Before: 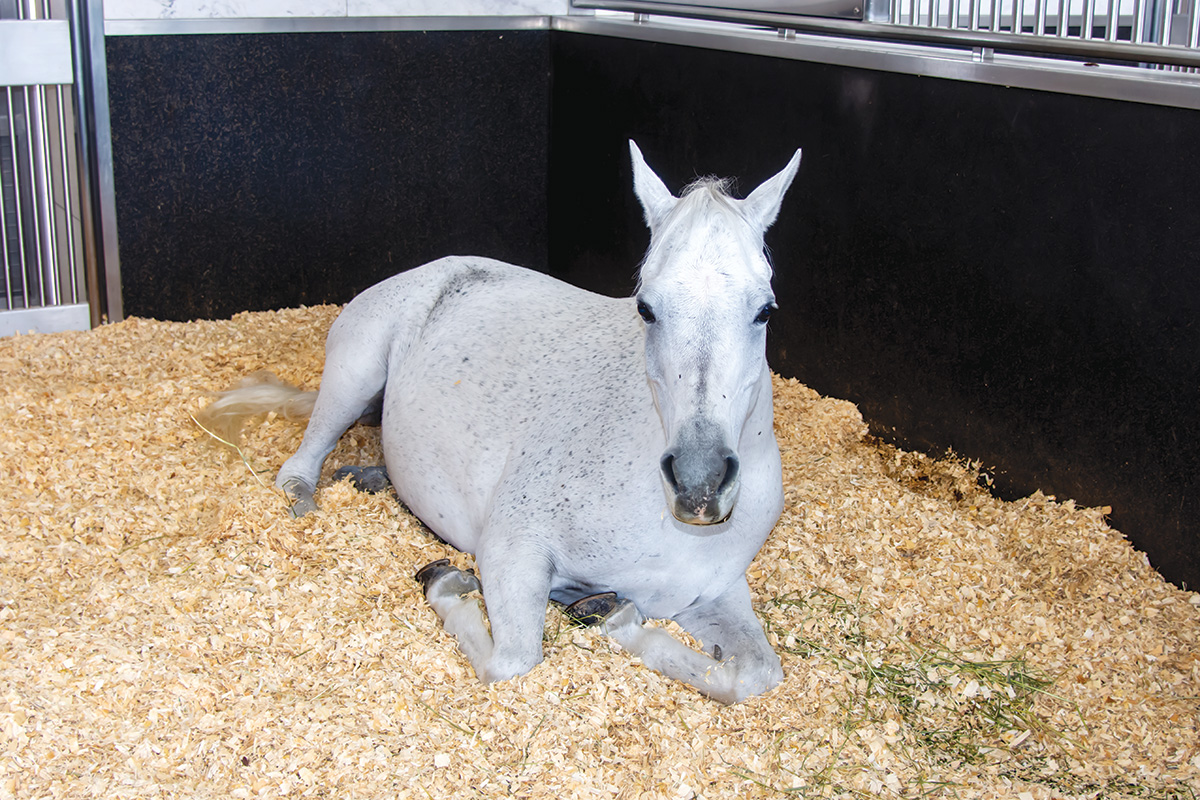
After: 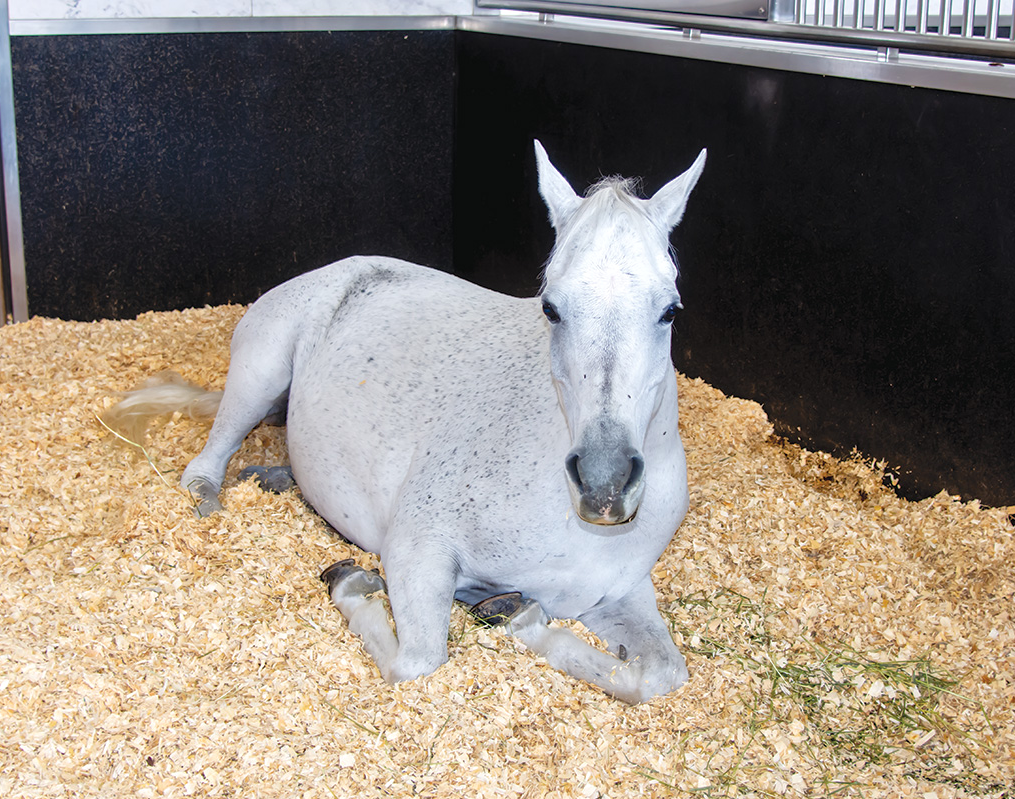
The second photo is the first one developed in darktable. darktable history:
tone equalizer: -8 EV 0.008 EV, -7 EV -0.027 EV, -6 EV 0.013 EV, -5 EV 0.055 EV, -4 EV 0.309 EV, -3 EV 0.645 EV, -2 EV 0.573 EV, -1 EV 0.193 EV, +0 EV 0.032 EV
crop: left 7.95%, right 7.435%
